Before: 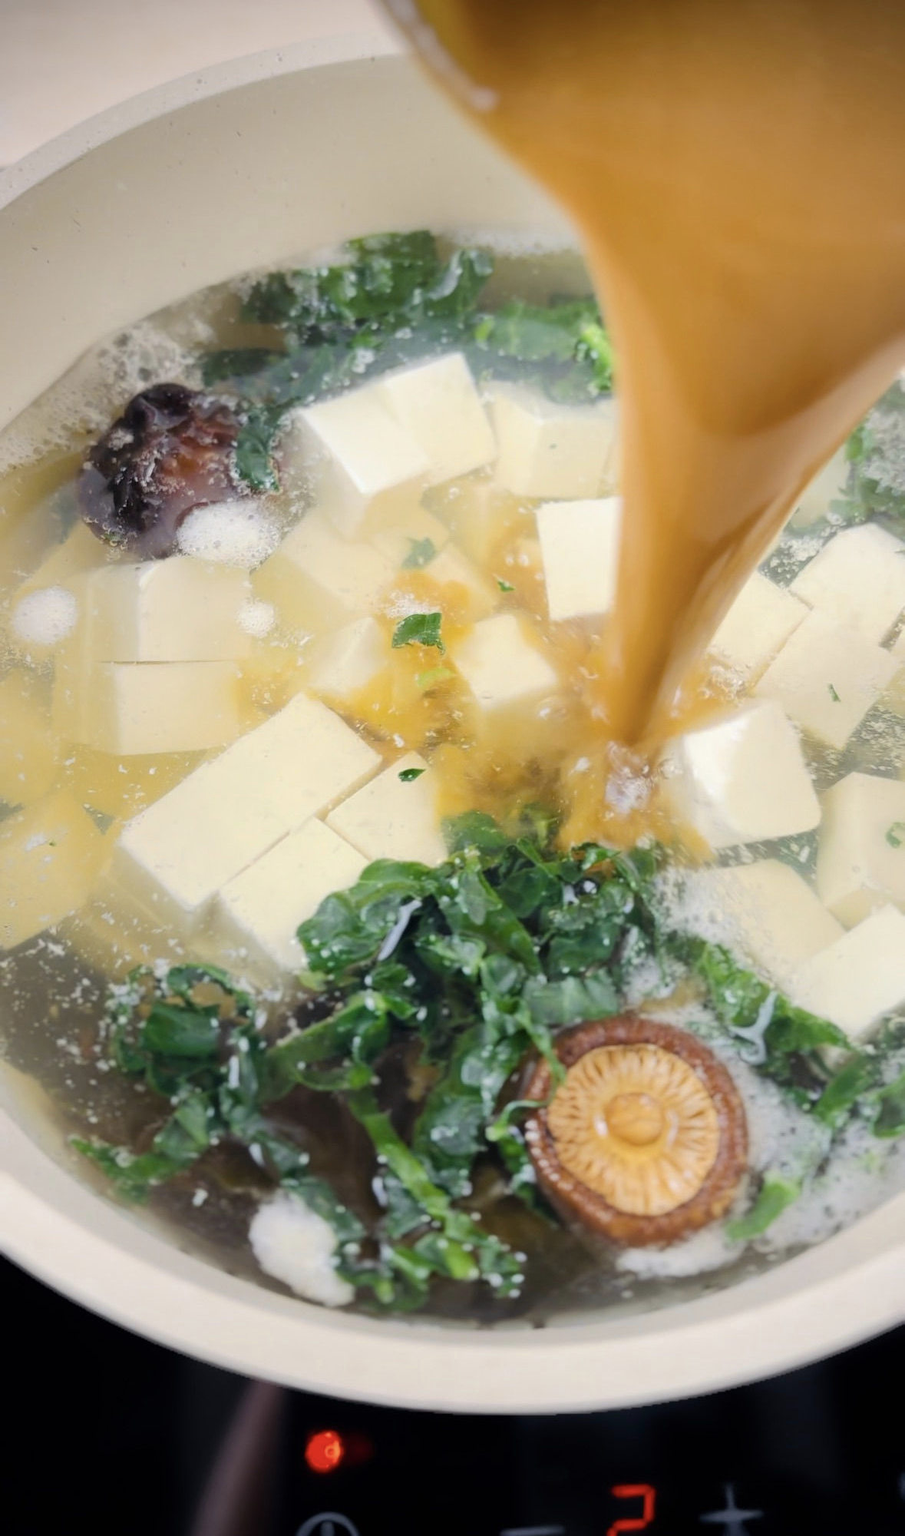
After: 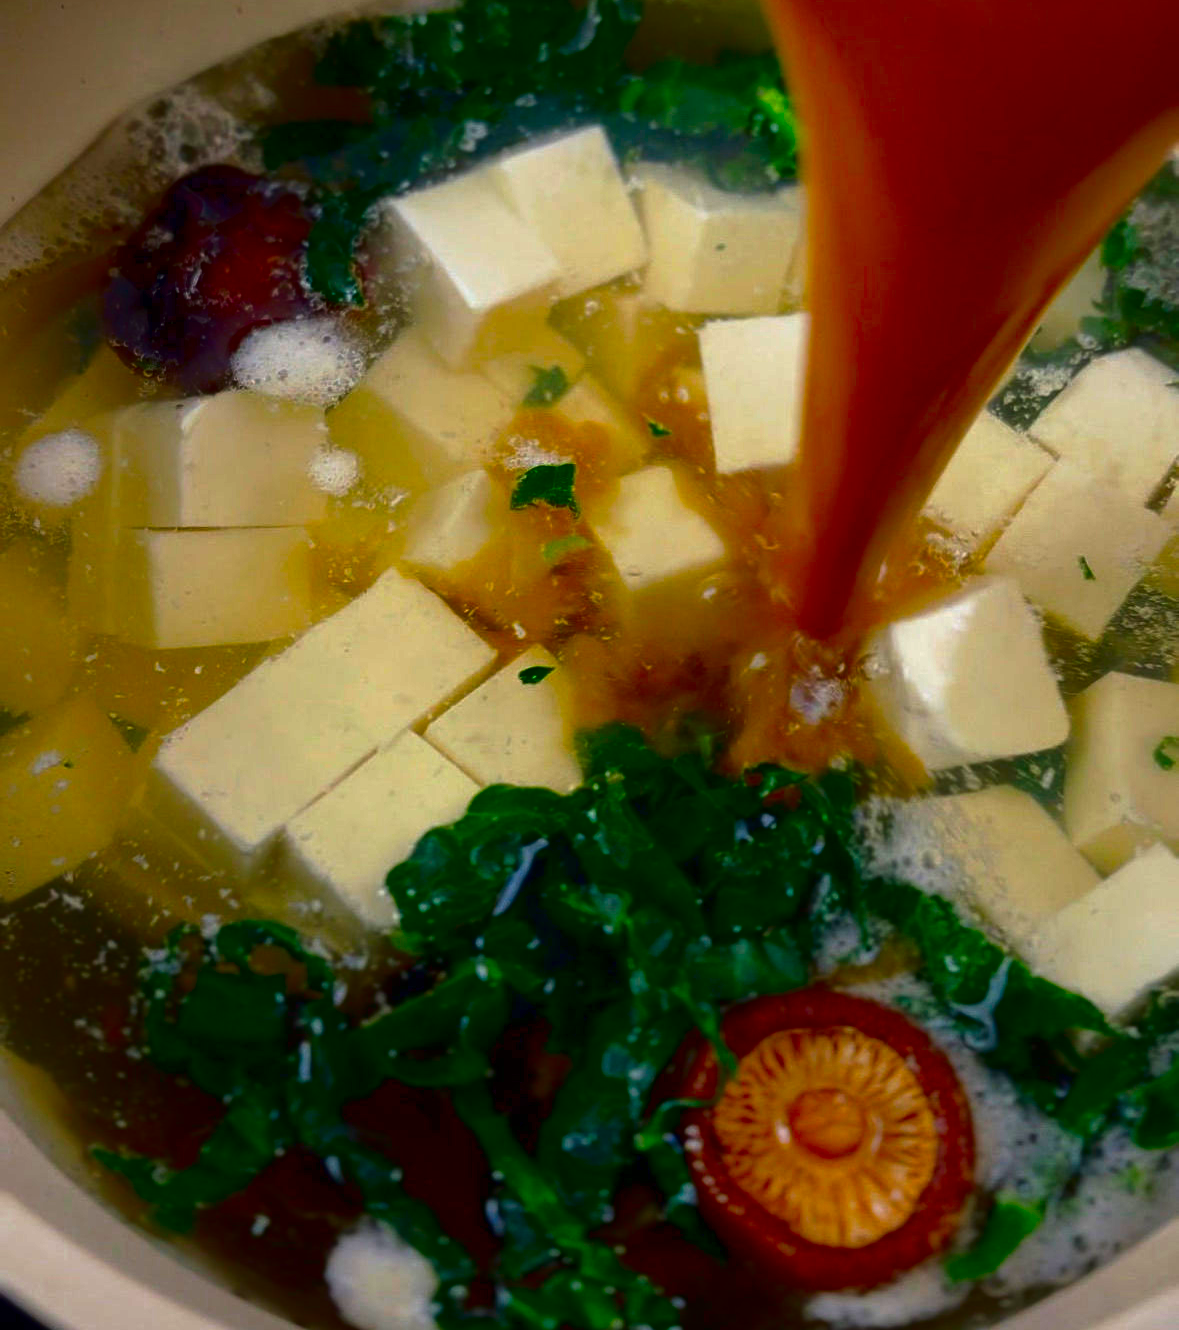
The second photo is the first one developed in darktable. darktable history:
crop: top 16.727%, bottom 16.727%
contrast brightness saturation: brightness -1, saturation 1
